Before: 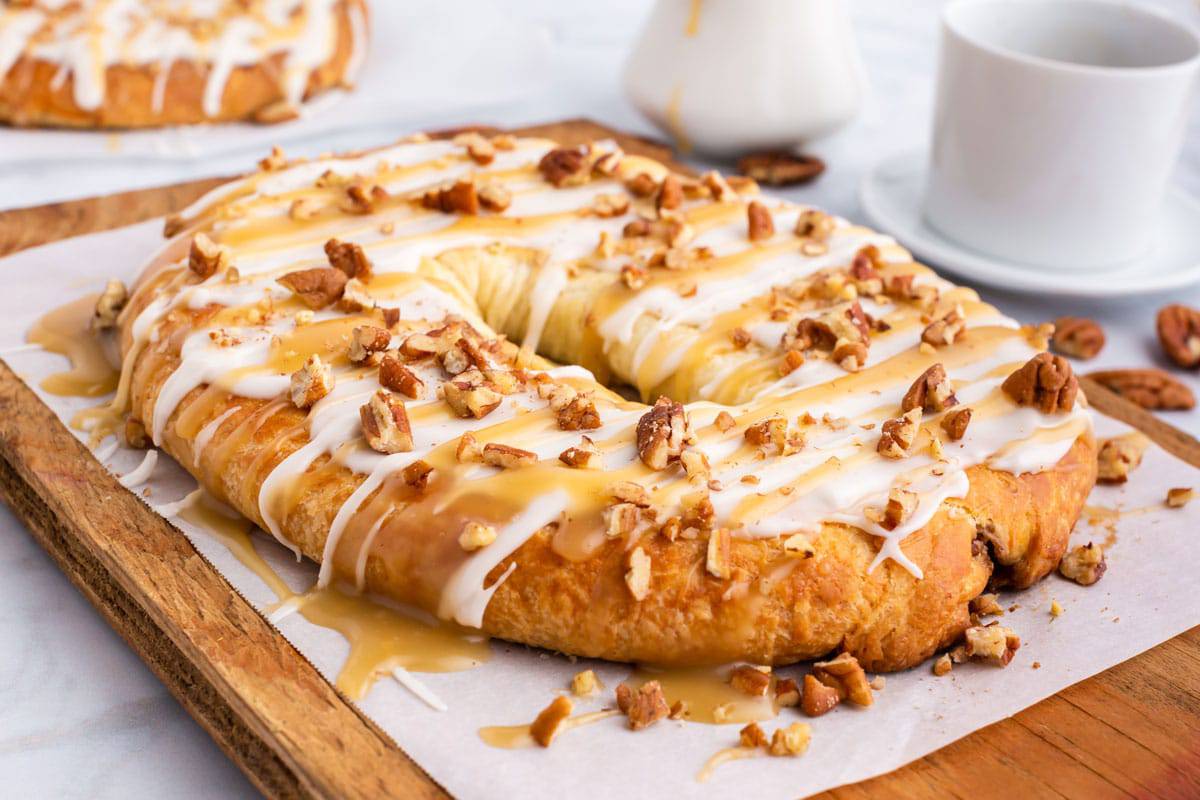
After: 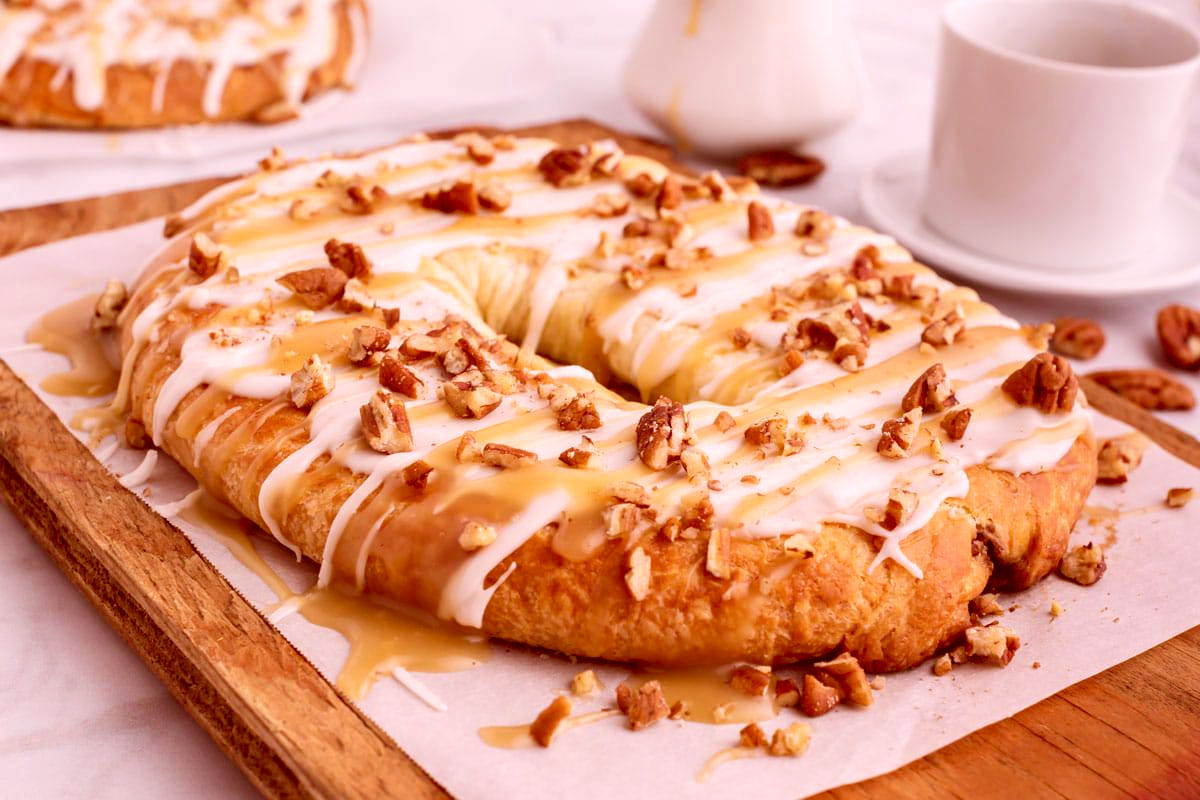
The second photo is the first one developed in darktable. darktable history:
color correction: highlights a* 9.03, highlights b* 8.71, shadows a* 40, shadows b* 40, saturation 0.8
color calibration: illuminant as shot in camera, x 0.358, y 0.373, temperature 4628.91 K
tone equalizer: on, module defaults
shadows and highlights: shadows 20.55, highlights -20.99, soften with gaussian
